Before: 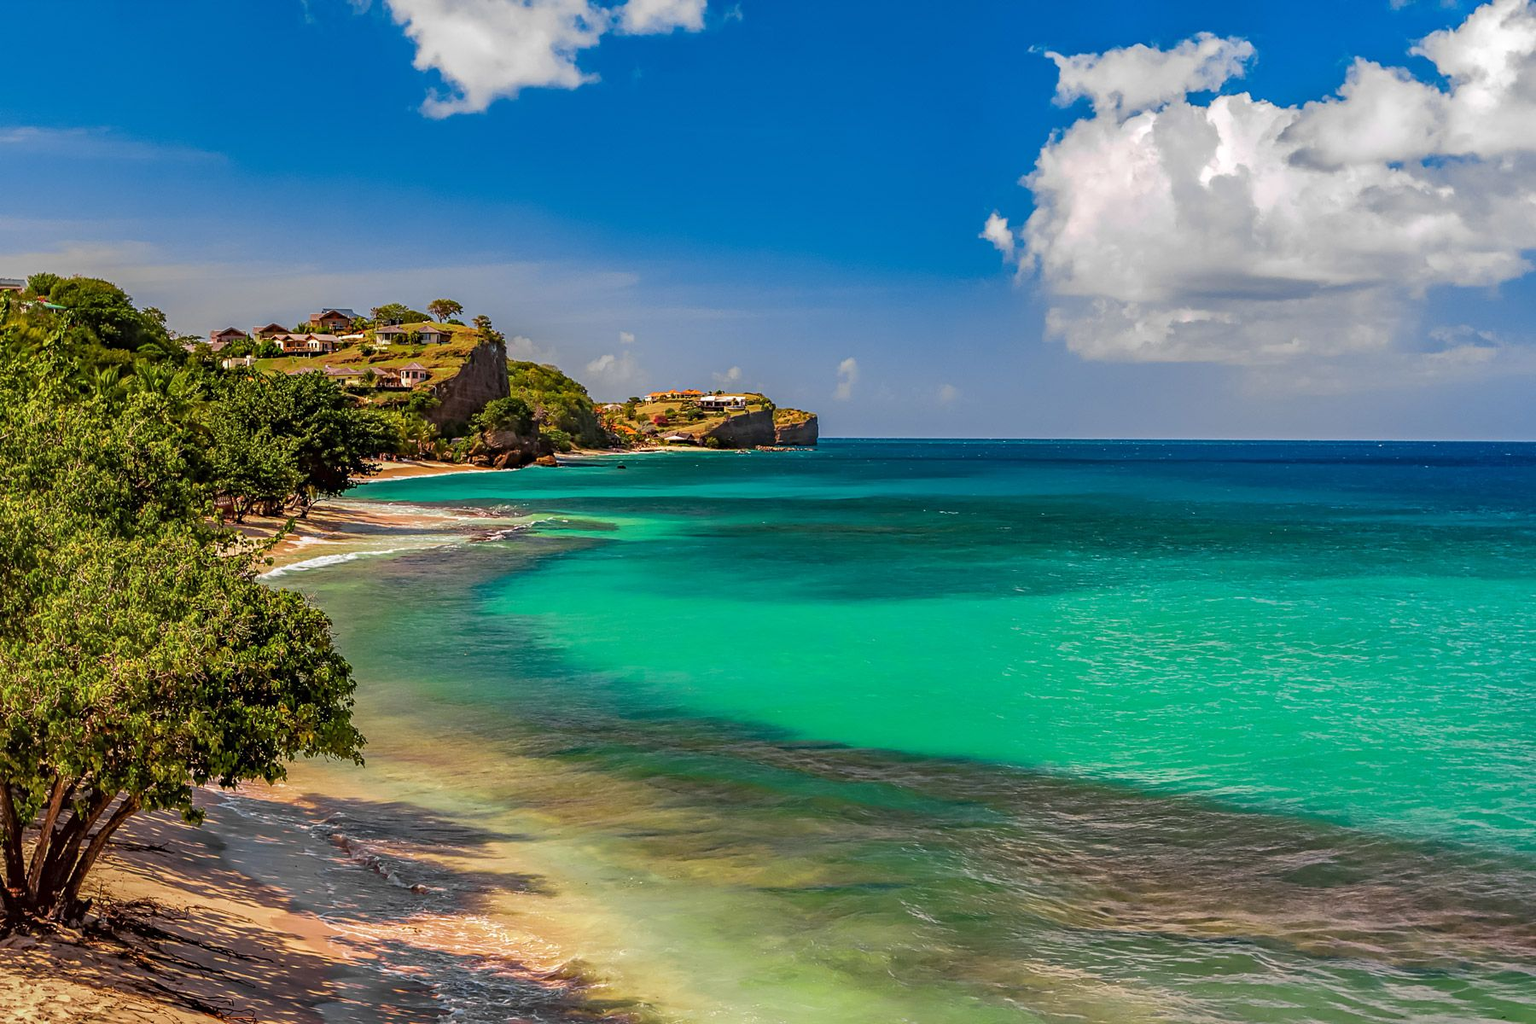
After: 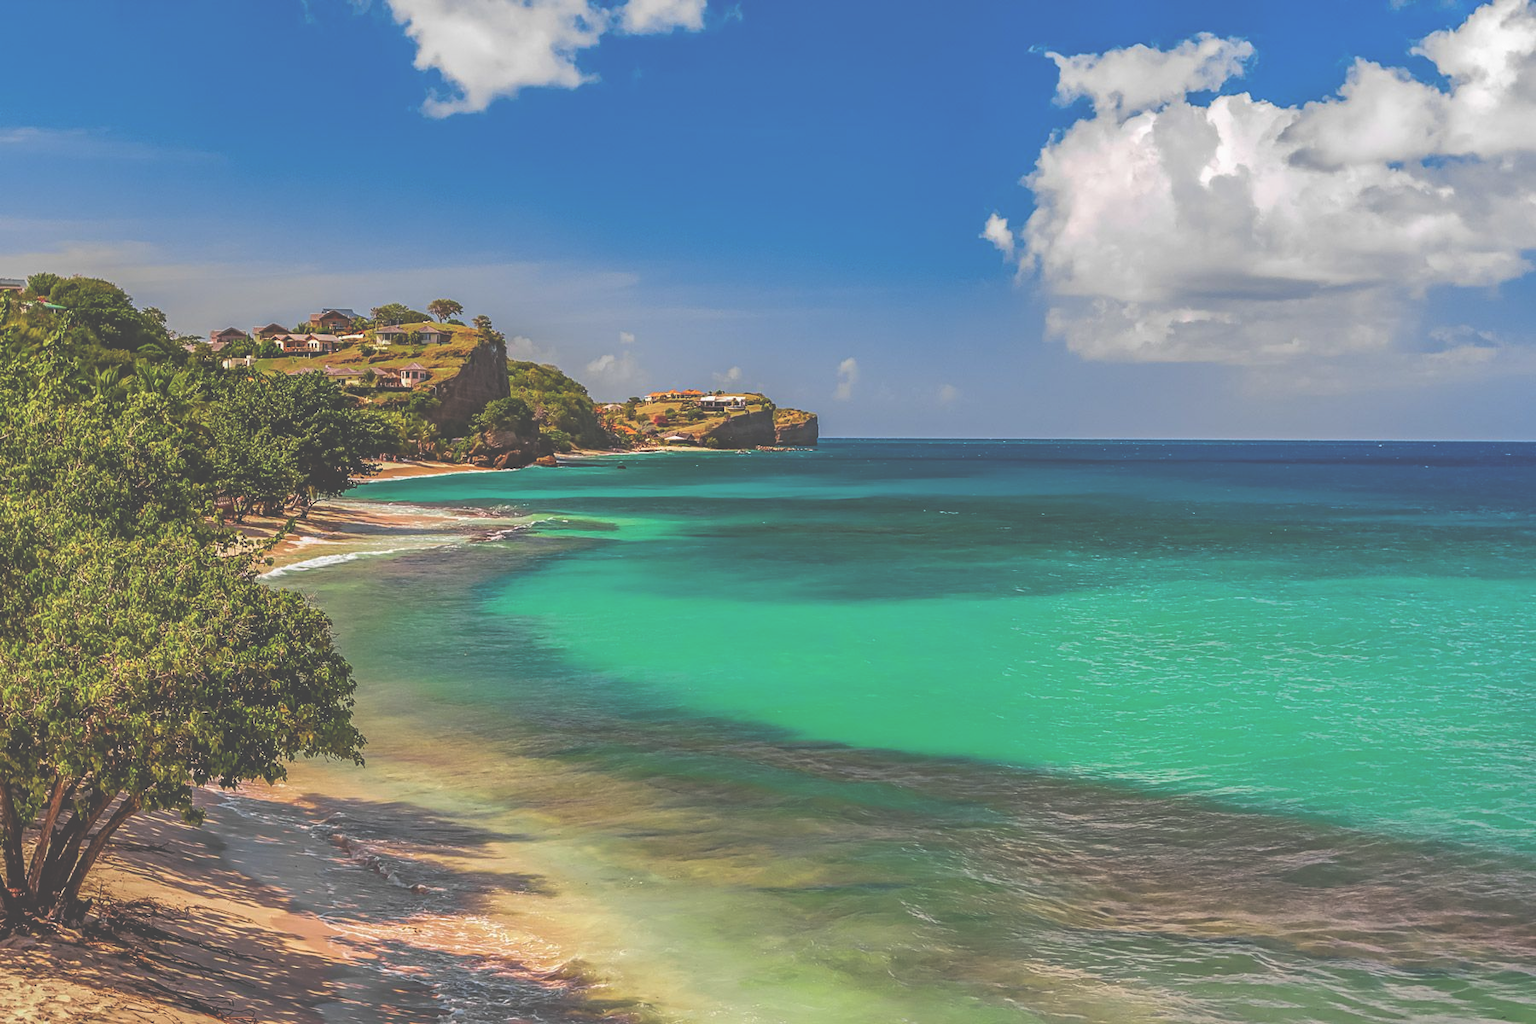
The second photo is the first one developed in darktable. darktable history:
exposure: black level correction -0.062, exposure -0.05 EV, compensate highlight preservation false
